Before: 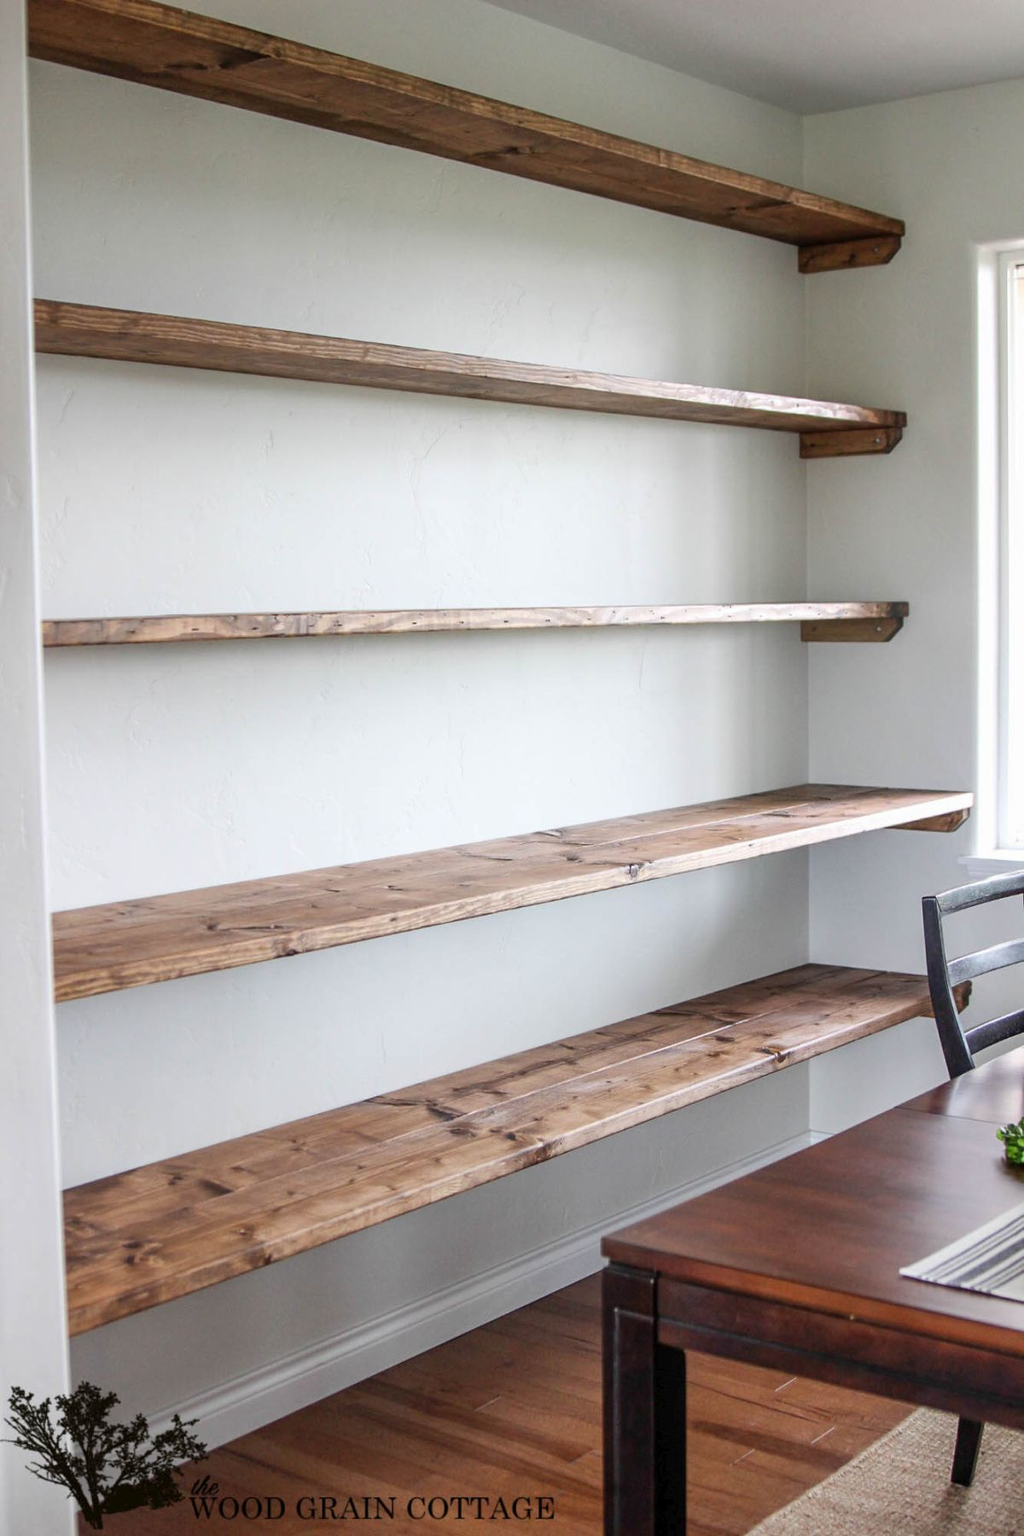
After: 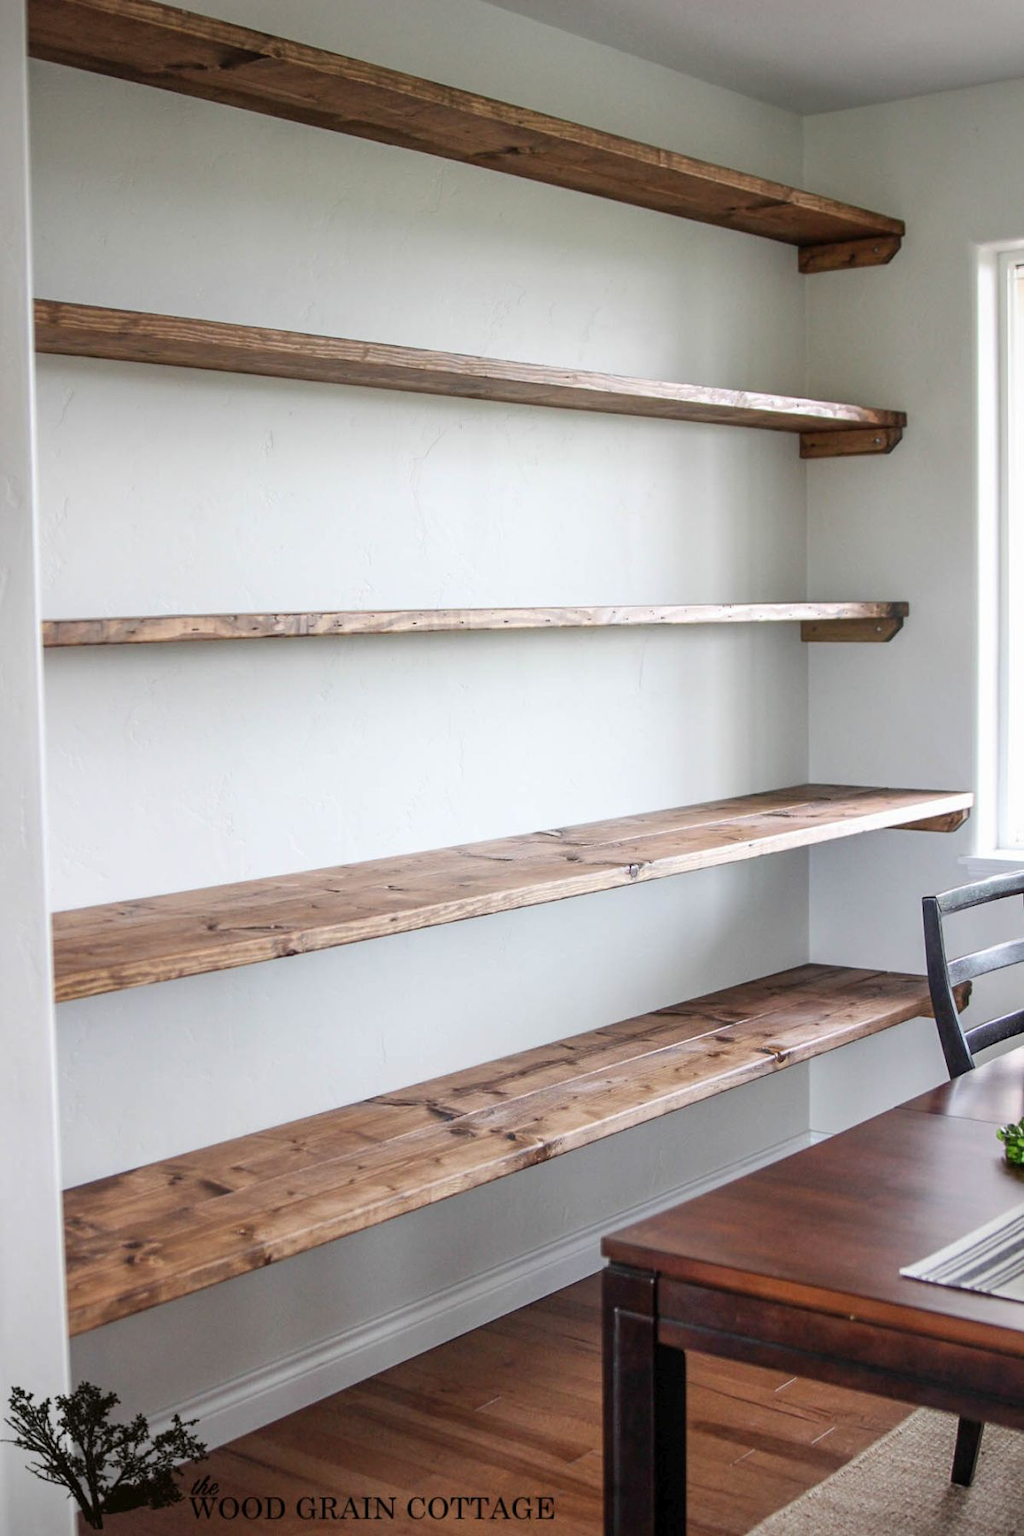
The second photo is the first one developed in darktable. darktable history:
vignetting: fall-off radius 93.3%, unbound false
